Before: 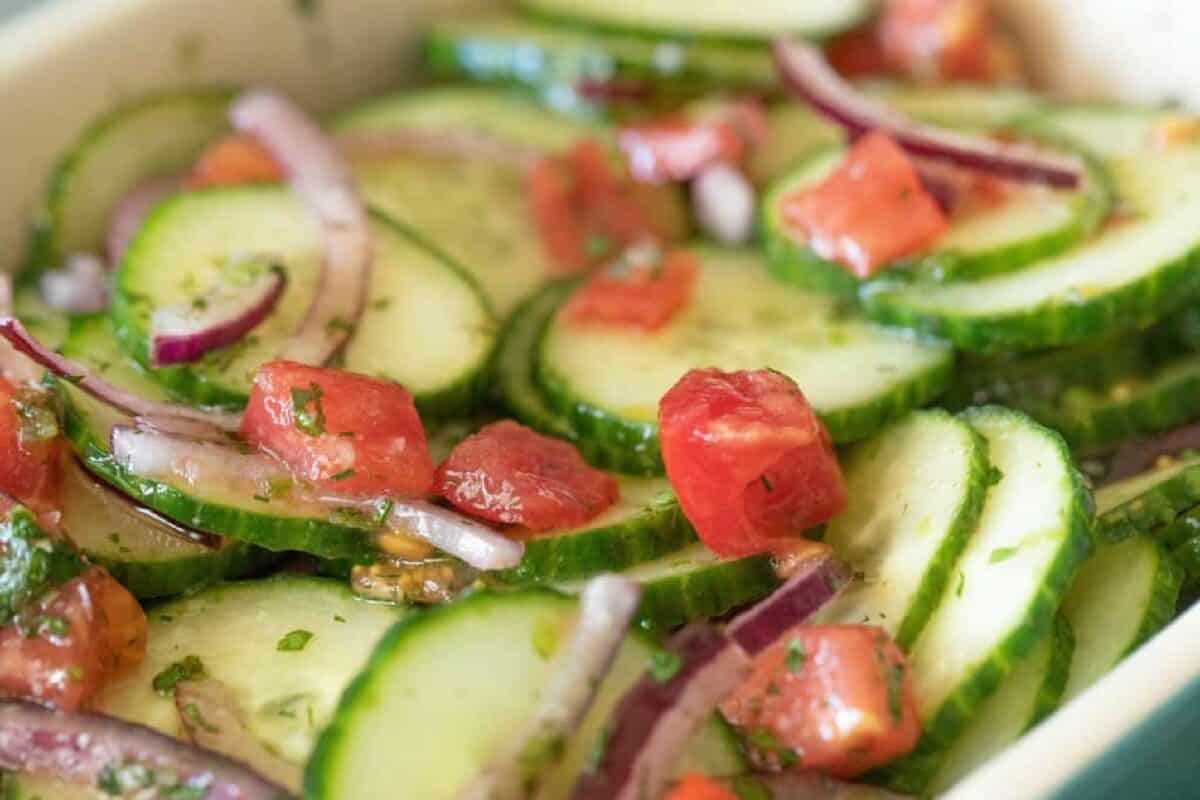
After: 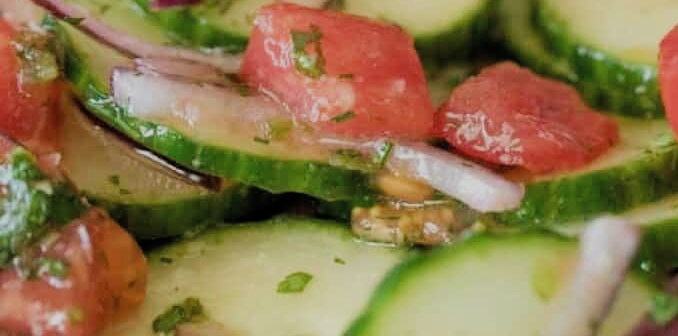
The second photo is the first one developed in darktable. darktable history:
filmic rgb: black relative exposure -7.65 EV, white relative exposure 4.56 EV, hardness 3.61, add noise in highlights 0.002, color science v3 (2019), use custom middle-gray values true, contrast in highlights soft
crop: top 44.763%, right 43.441%, bottom 13.215%
